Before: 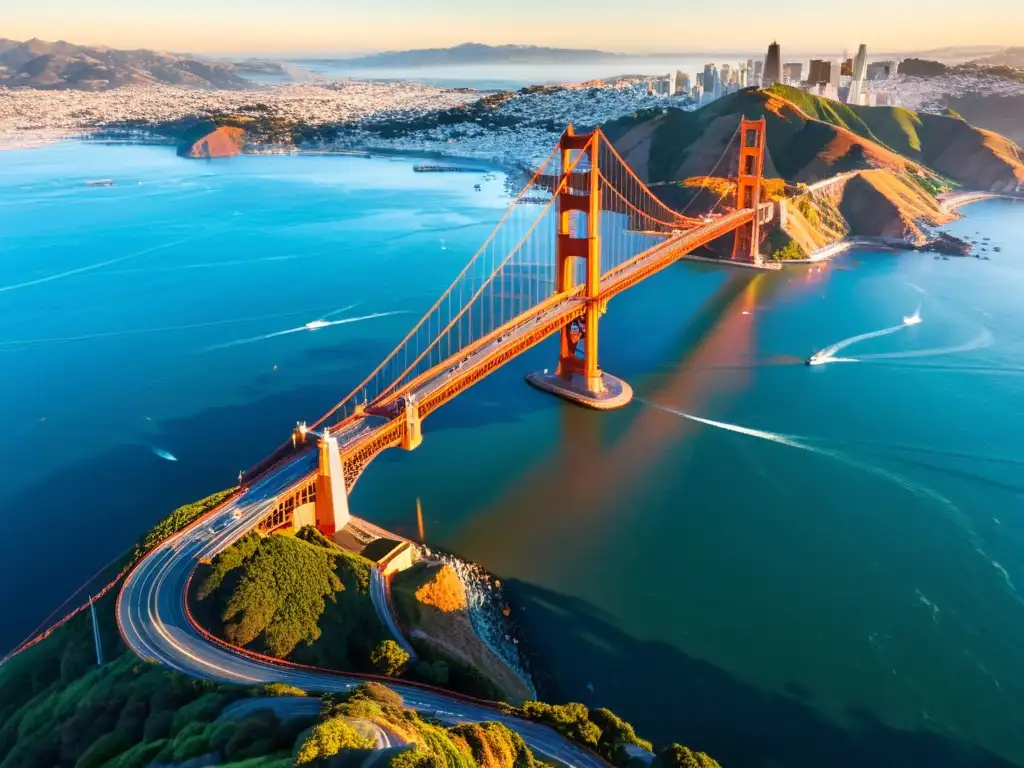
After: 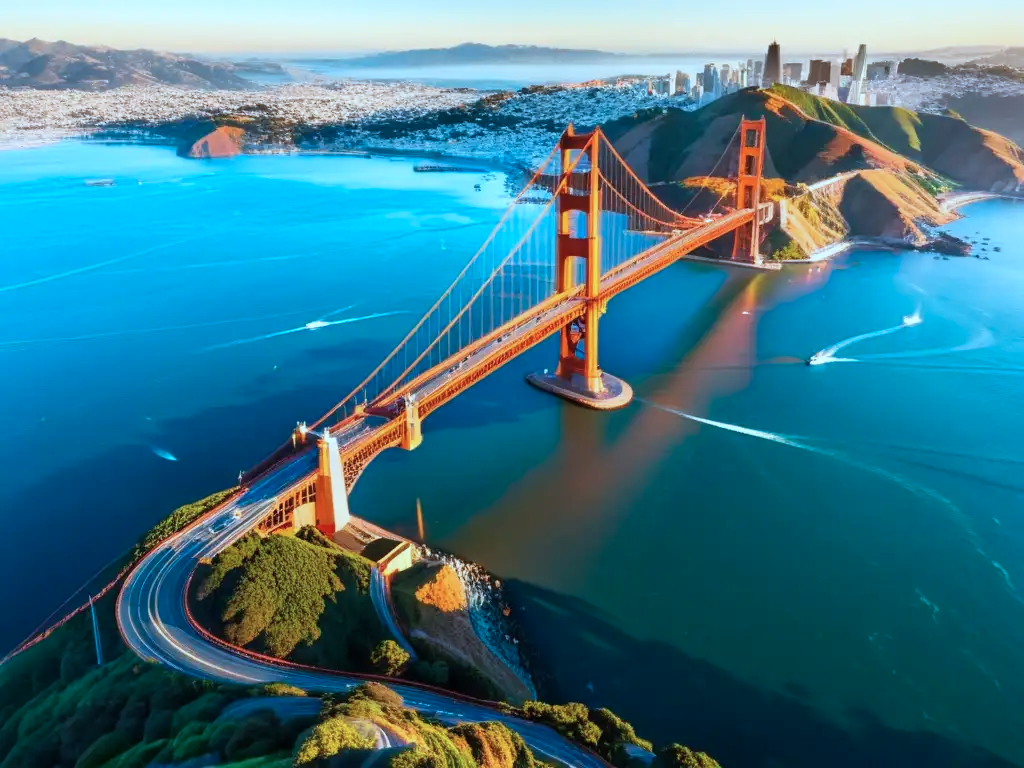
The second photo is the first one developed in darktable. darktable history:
color correction: highlights a* -10.61, highlights b* -19.06
